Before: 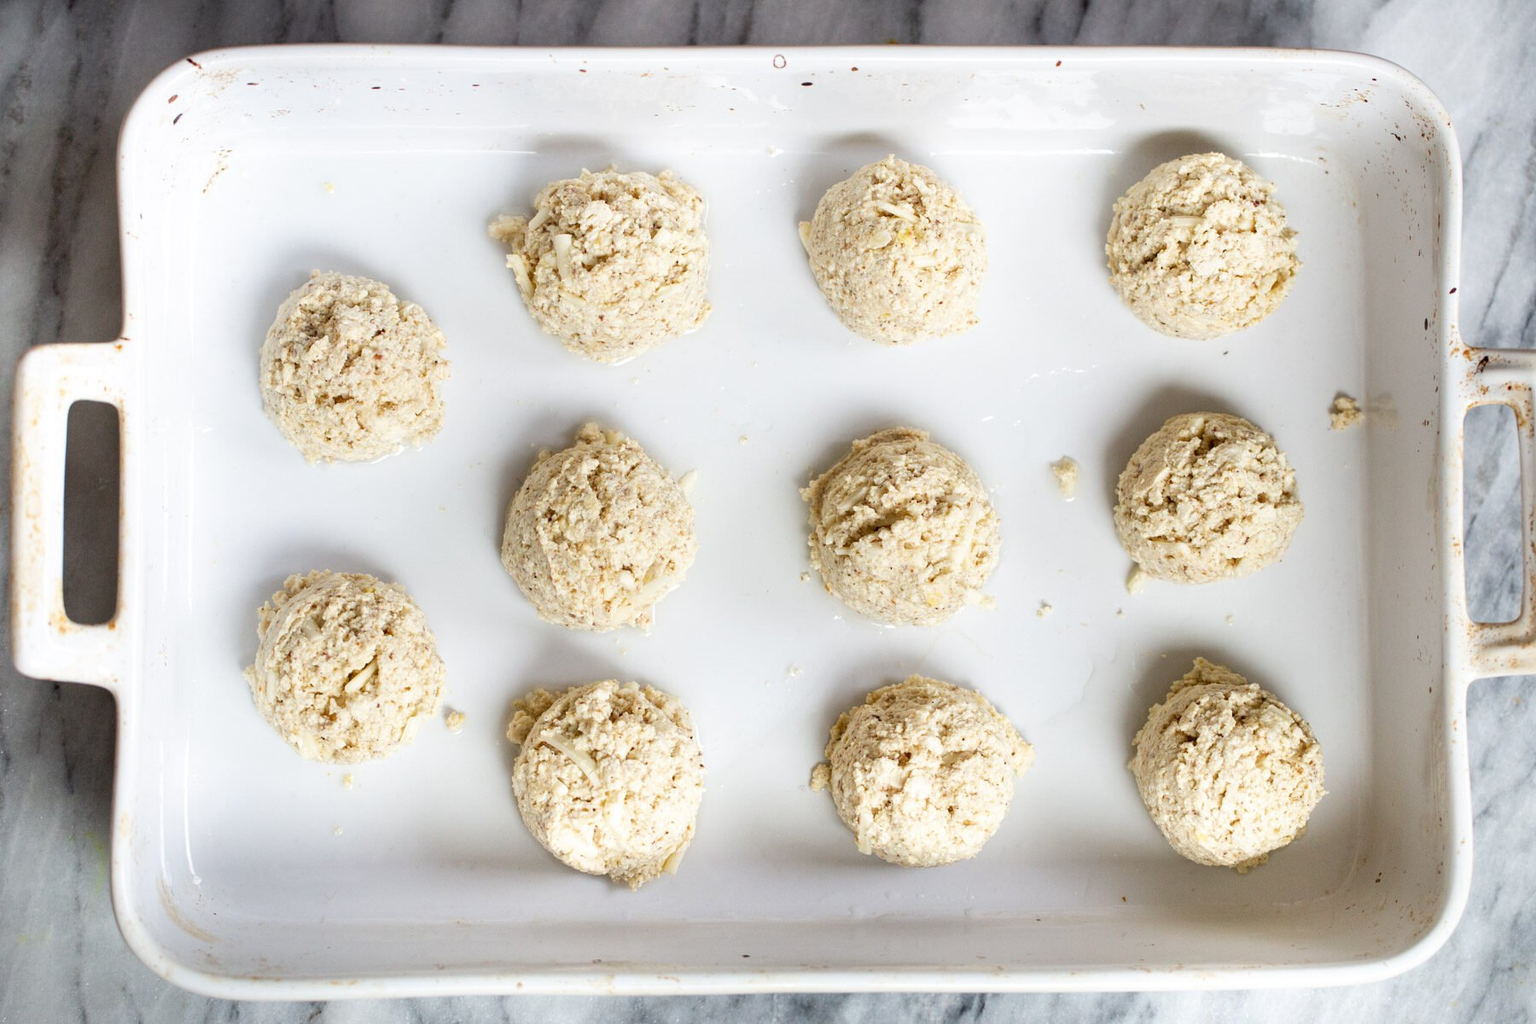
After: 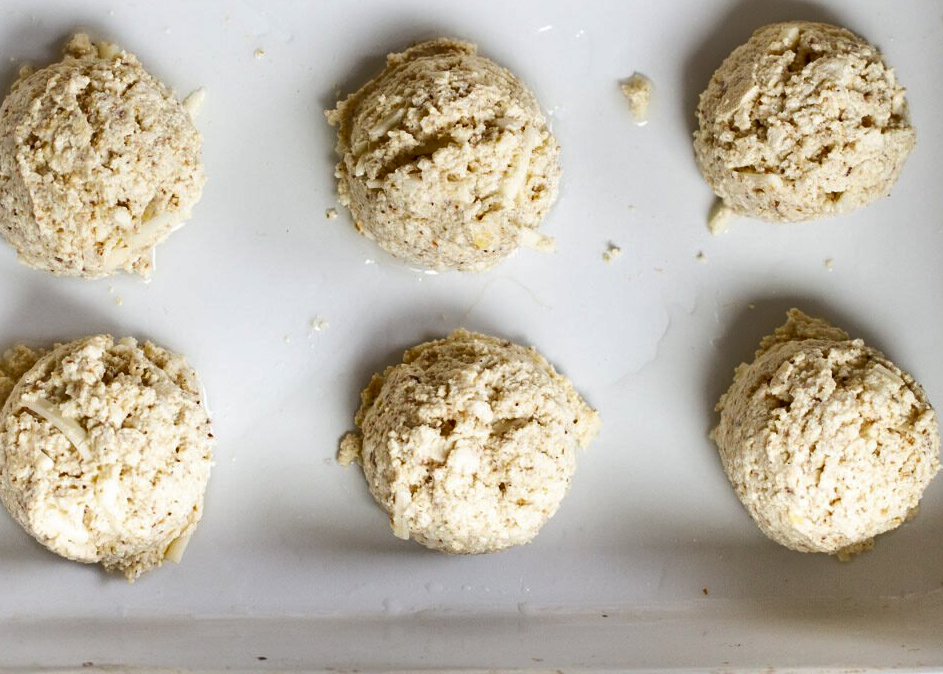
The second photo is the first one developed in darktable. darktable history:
crop: left 34.012%, top 38.512%, right 13.597%, bottom 5.261%
shadows and highlights: low approximation 0.01, soften with gaussian
